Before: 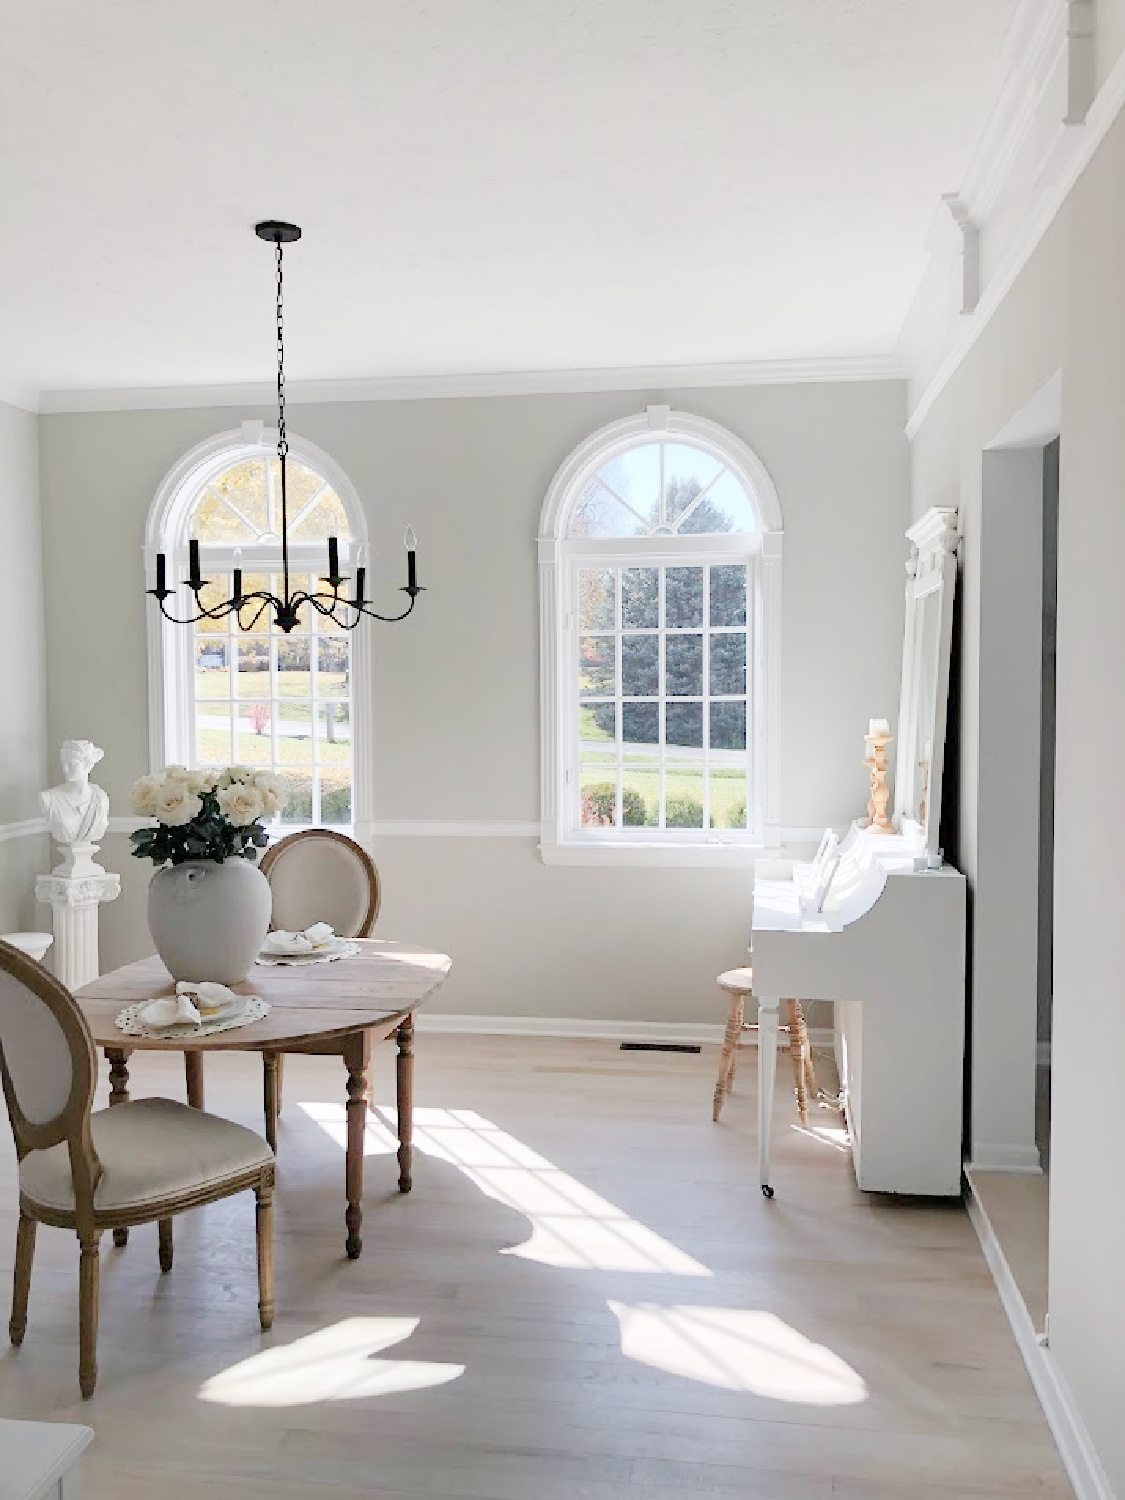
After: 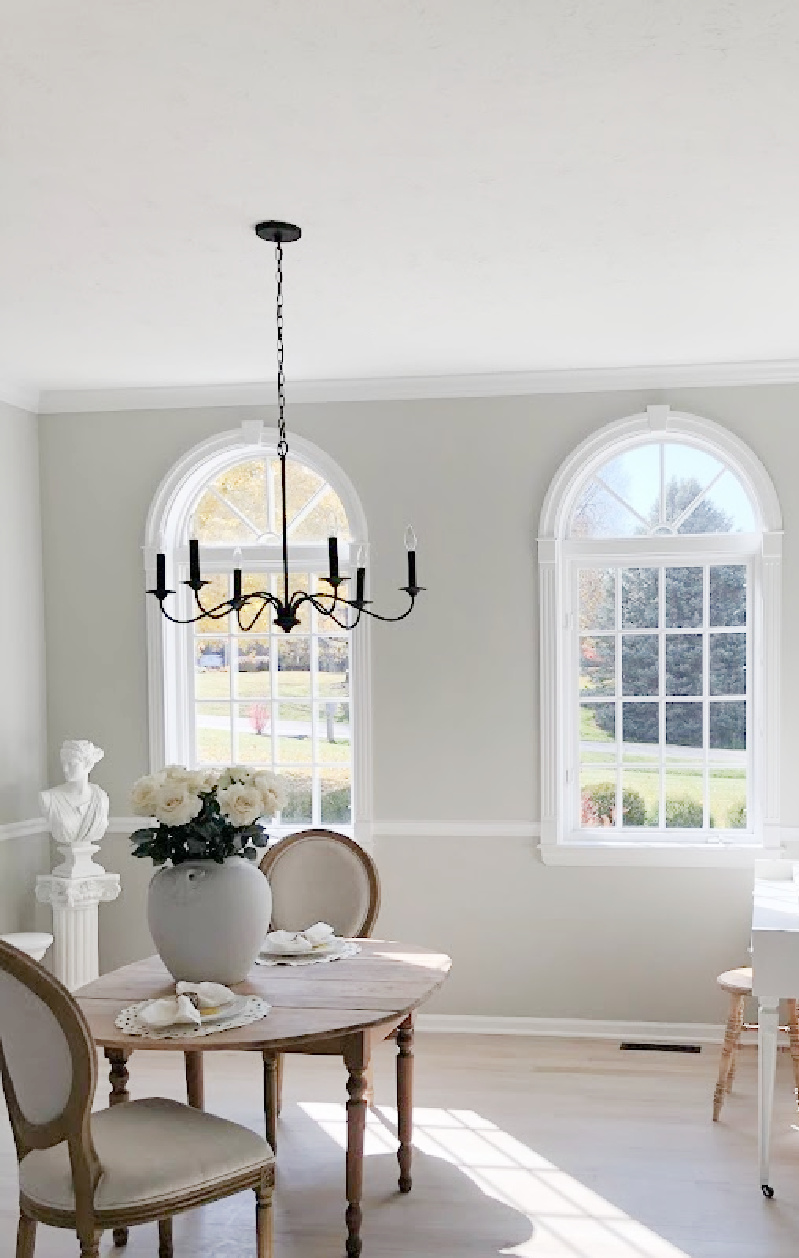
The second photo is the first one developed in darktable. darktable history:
crop: right 28.897%, bottom 16.118%
